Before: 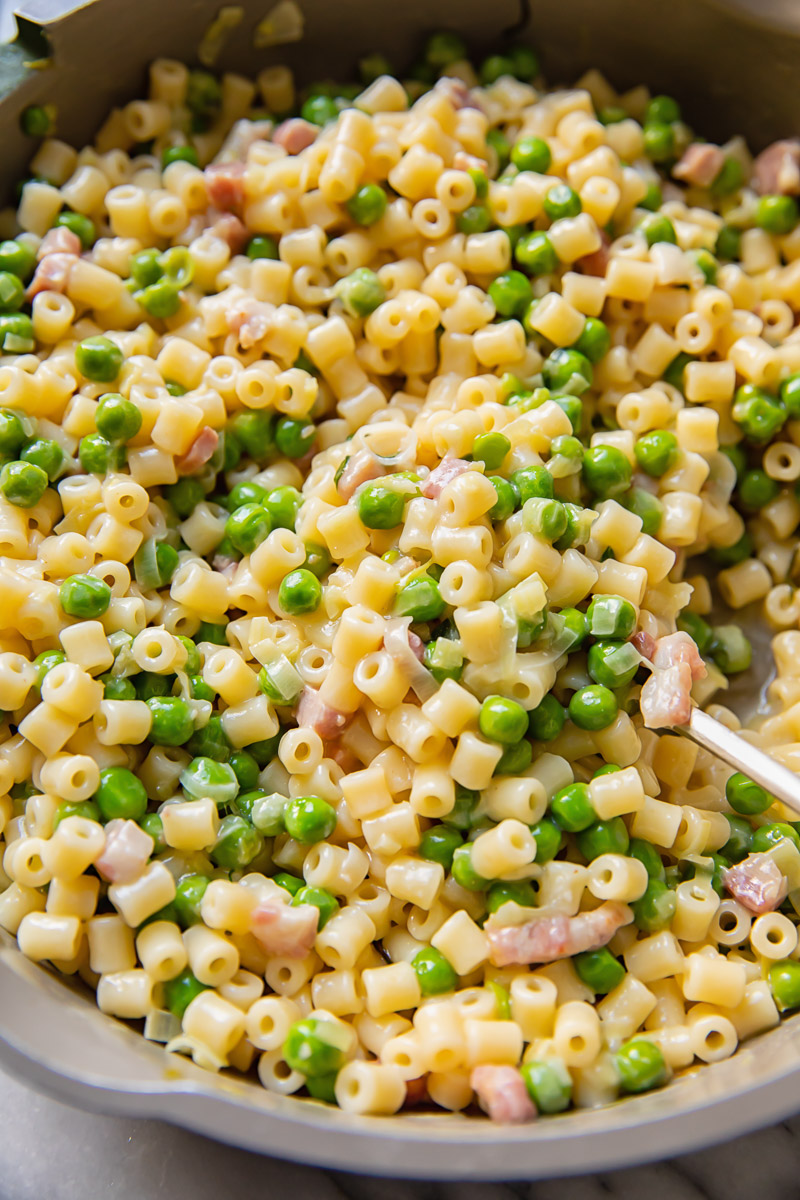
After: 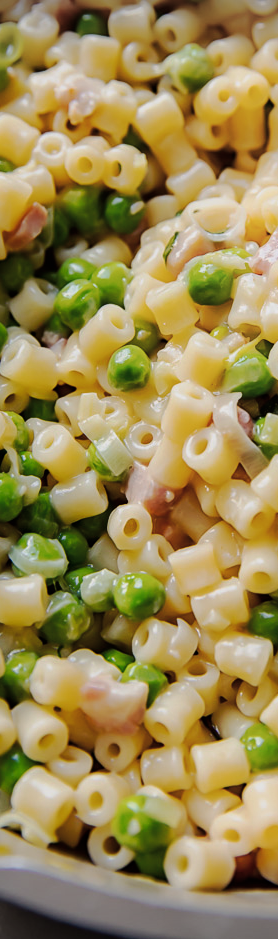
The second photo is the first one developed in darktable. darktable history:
vignetting: fall-off start 87.78%, fall-off radius 25.17%
crop and rotate: left 21.561%, top 18.675%, right 43.663%, bottom 2.996%
color correction: highlights b* 0.04, saturation 0.782
exposure: exposure -0.557 EV, compensate highlight preservation false
tone curve: curves: ch0 [(0.003, 0) (0.066, 0.023) (0.154, 0.082) (0.281, 0.221) (0.405, 0.389) (0.517, 0.553) (0.716, 0.743) (0.822, 0.882) (1, 1)]; ch1 [(0, 0) (0.164, 0.115) (0.337, 0.332) (0.39, 0.398) (0.464, 0.461) (0.501, 0.5) (0.521, 0.526) (0.571, 0.606) (0.656, 0.677) (0.723, 0.731) (0.811, 0.796) (1, 1)]; ch2 [(0, 0) (0.337, 0.382) (0.464, 0.476) (0.501, 0.502) (0.527, 0.54) (0.556, 0.567) (0.575, 0.606) (0.659, 0.736) (1, 1)], preserve colors none
shadows and highlights: highlights 69.57, soften with gaussian
